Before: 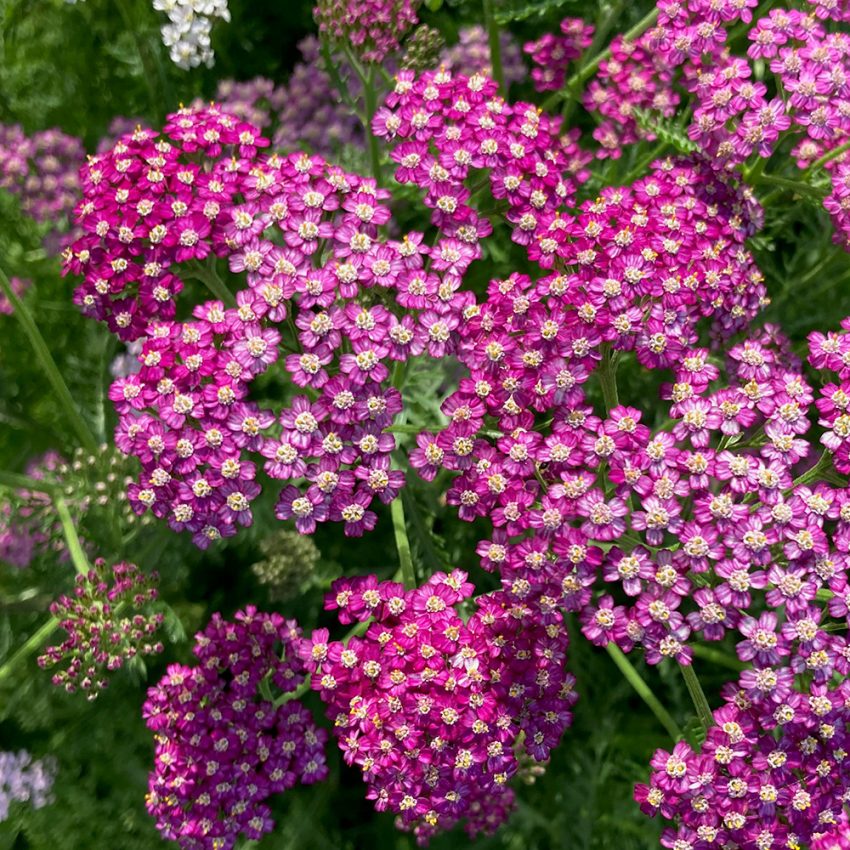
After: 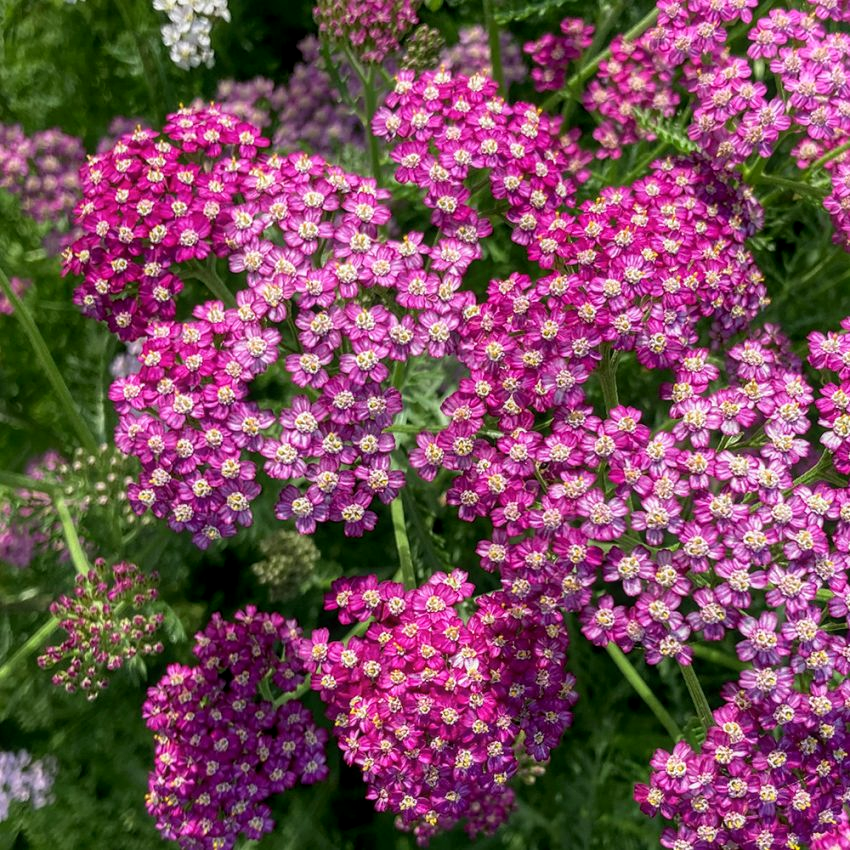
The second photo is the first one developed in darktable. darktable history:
contrast equalizer: y [[0.5, 0.488, 0.462, 0.461, 0.491, 0.5], [0.5 ×6], [0.5 ×6], [0 ×6], [0 ×6]]
local contrast: detail 130%
